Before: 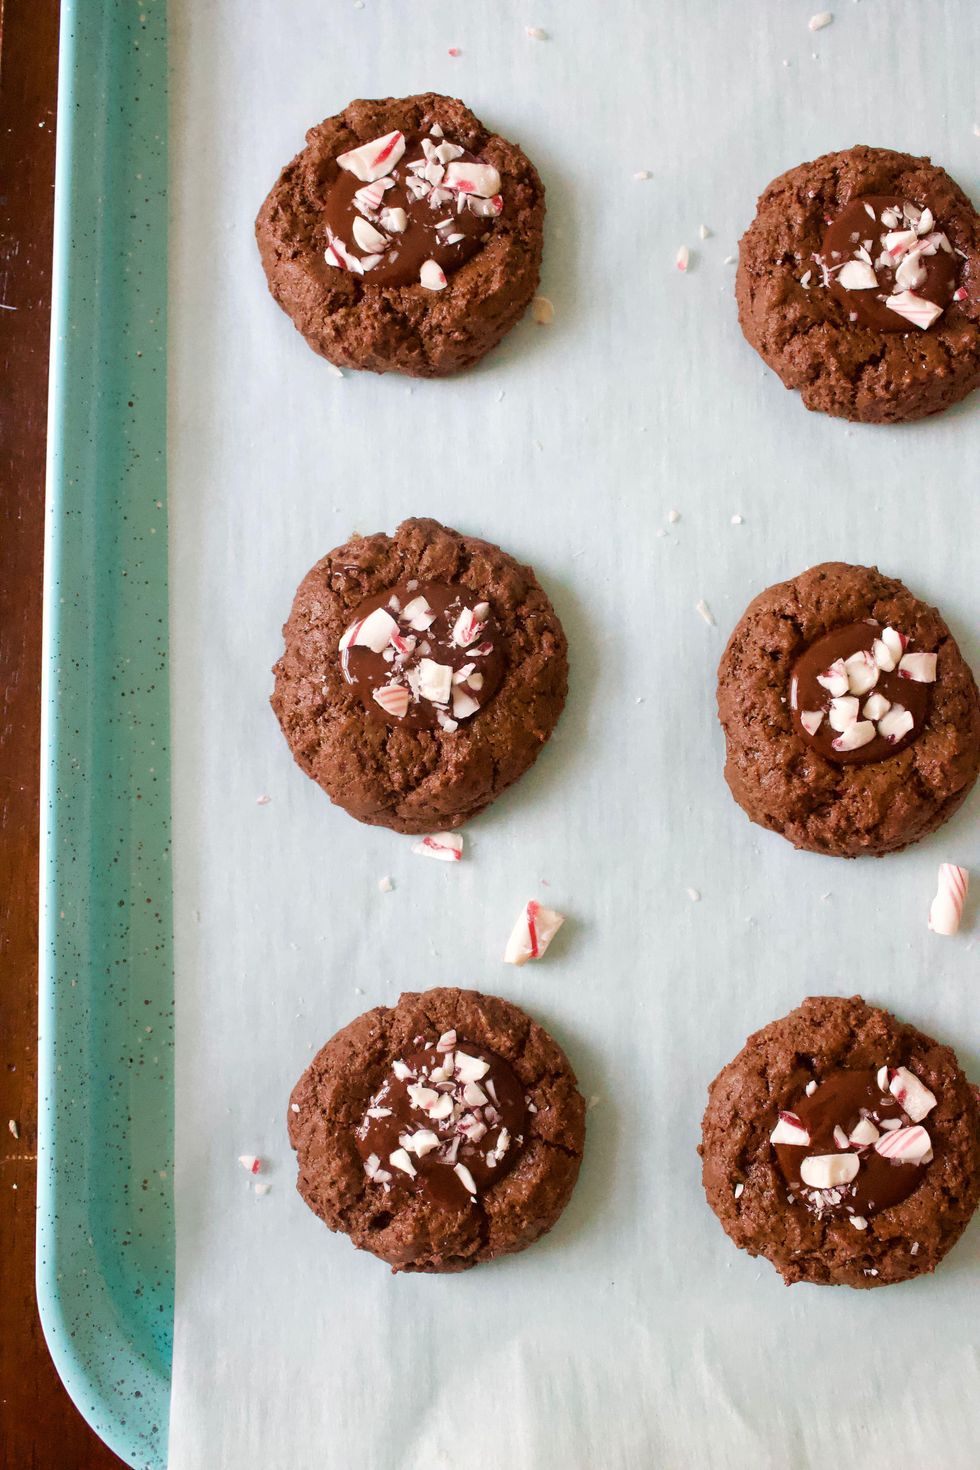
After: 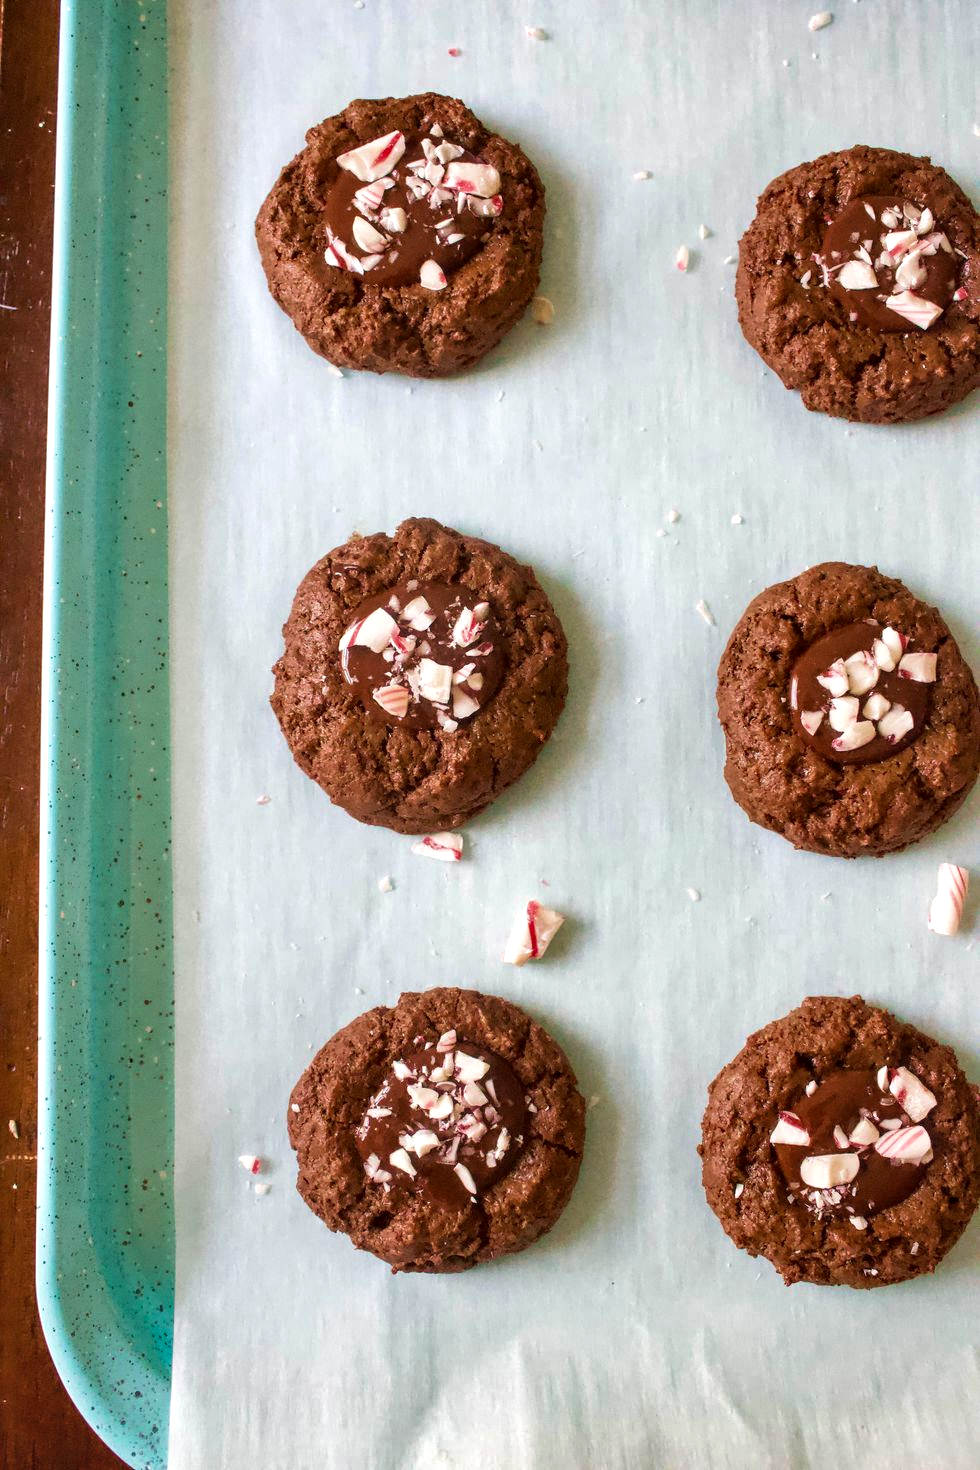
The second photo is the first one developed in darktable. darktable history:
local contrast: on, module defaults
tone equalizer: edges refinement/feathering 500, mask exposure compensation -1.57 EV, preserve details no
velvia: on, module defaults
exposure: exposure 0.188 EV, compensate highlight preservation false
shadows and highlights: radius 134.26, soften with gaussian
